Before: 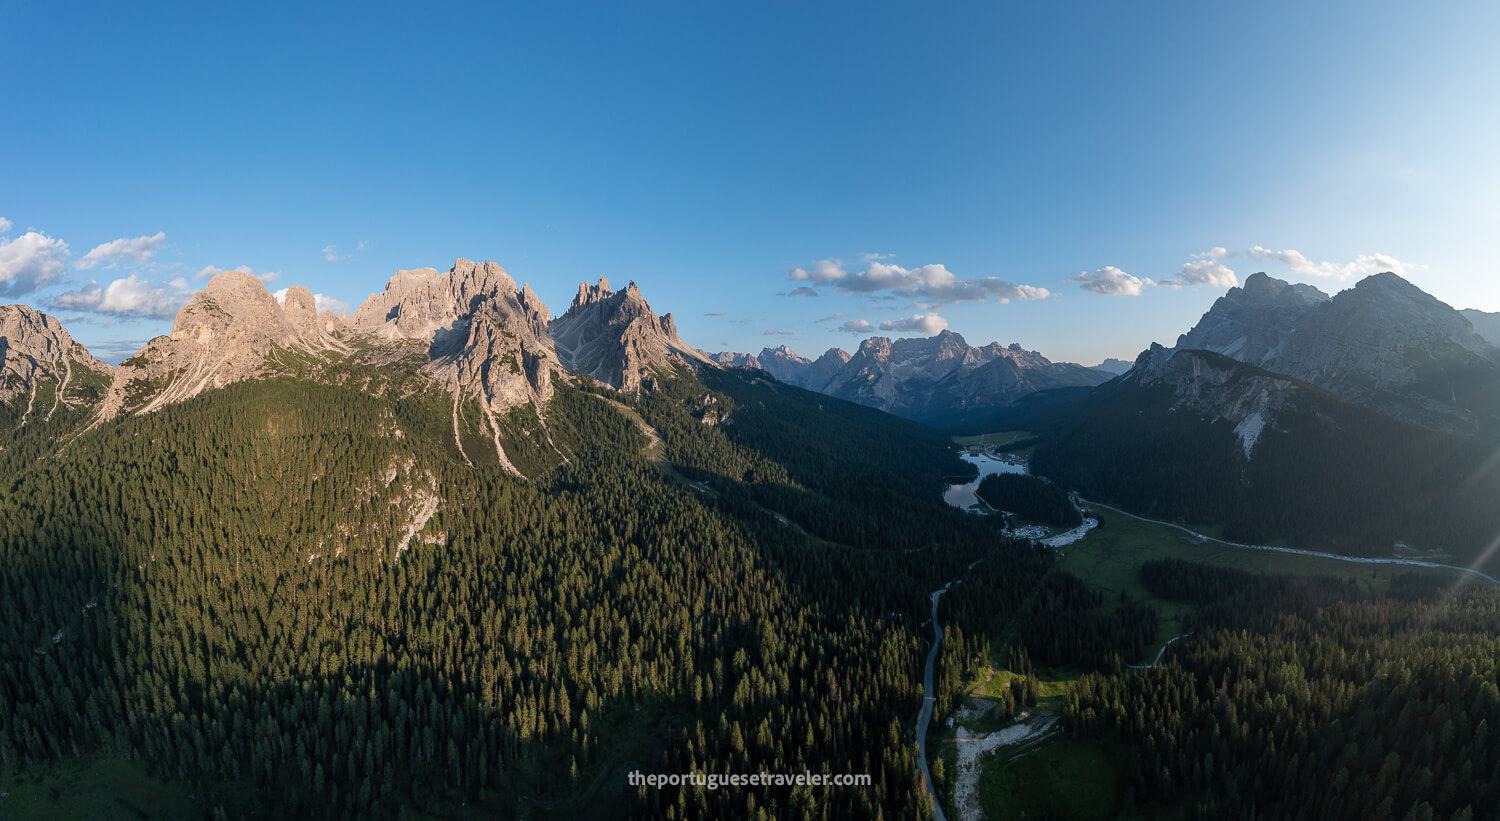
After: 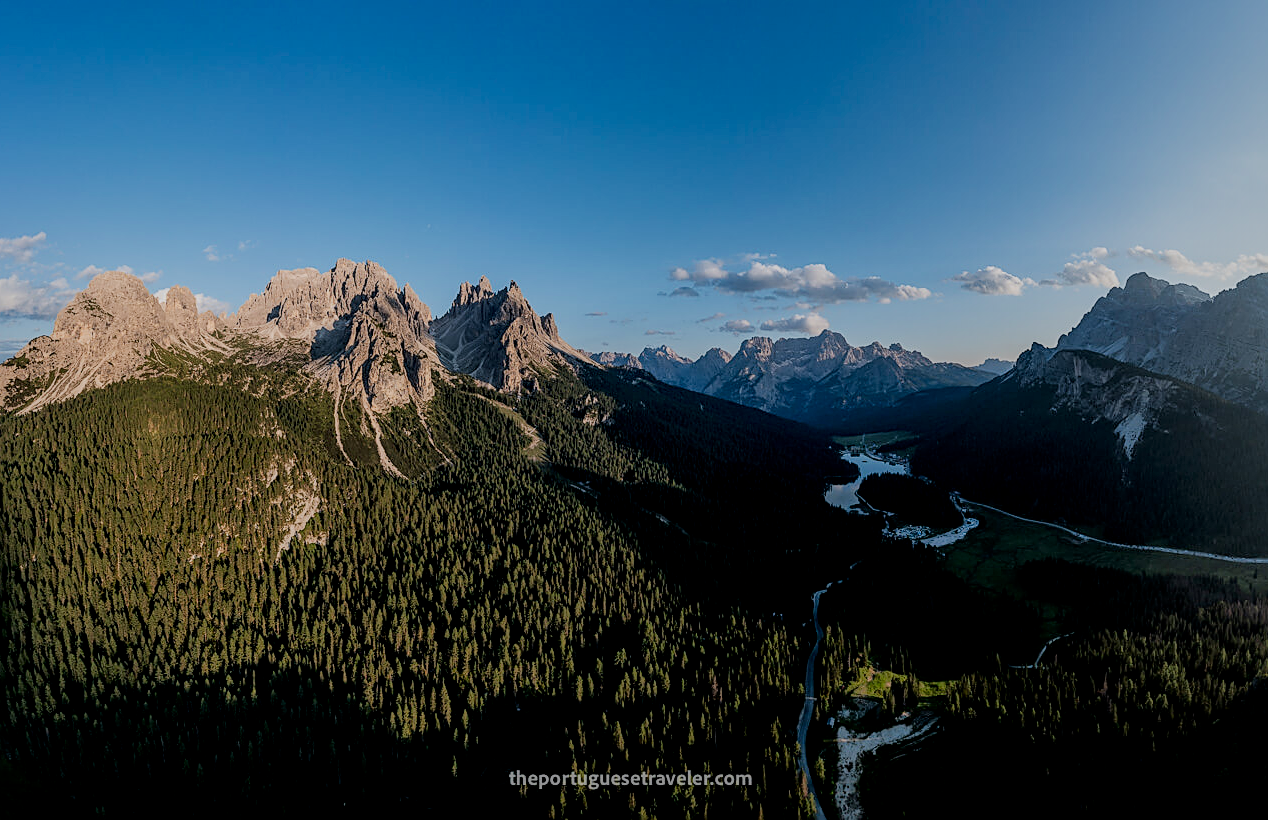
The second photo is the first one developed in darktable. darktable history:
crop: left 7.952%, right 7.501%
sharpen: on, module defaults
contrast brightness saturation: contrast 0.07, brightness -0.138, saturation 0.112
shadows and highlights: shadows 39.74, highlights -59.89
local contrast: on, module defaults
filmic rgb: black relative exposure -5.14 EV, white relative exposure 3.97 EV, hardness 2.89, contrast 1.098, highlights saturation mix -19.68%
color balance rgb: perceptual saturation grading › global saturation 0.635%
